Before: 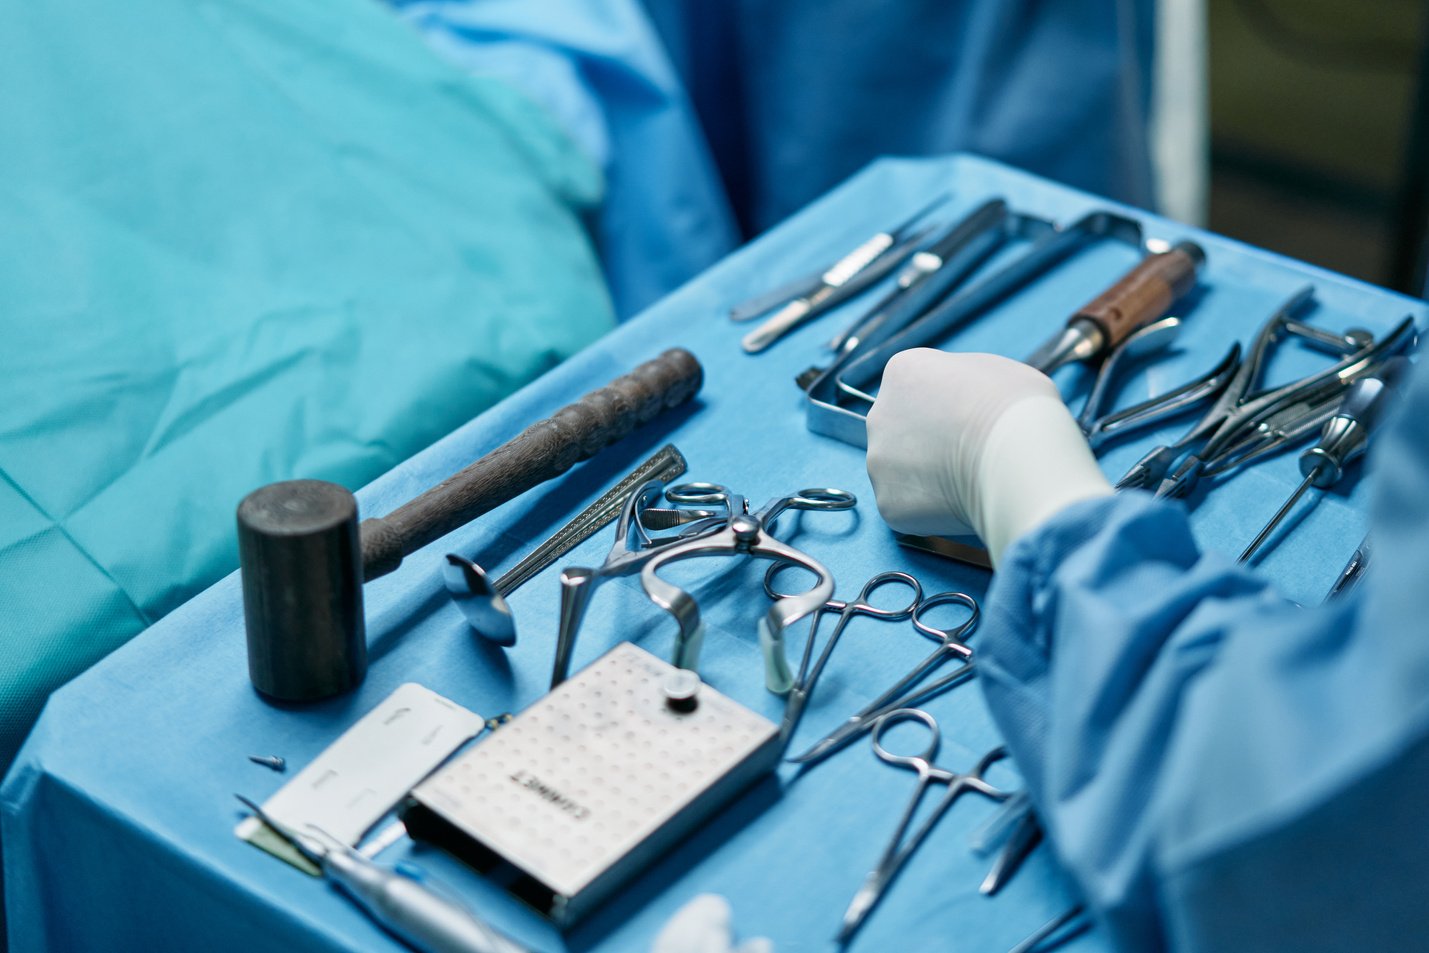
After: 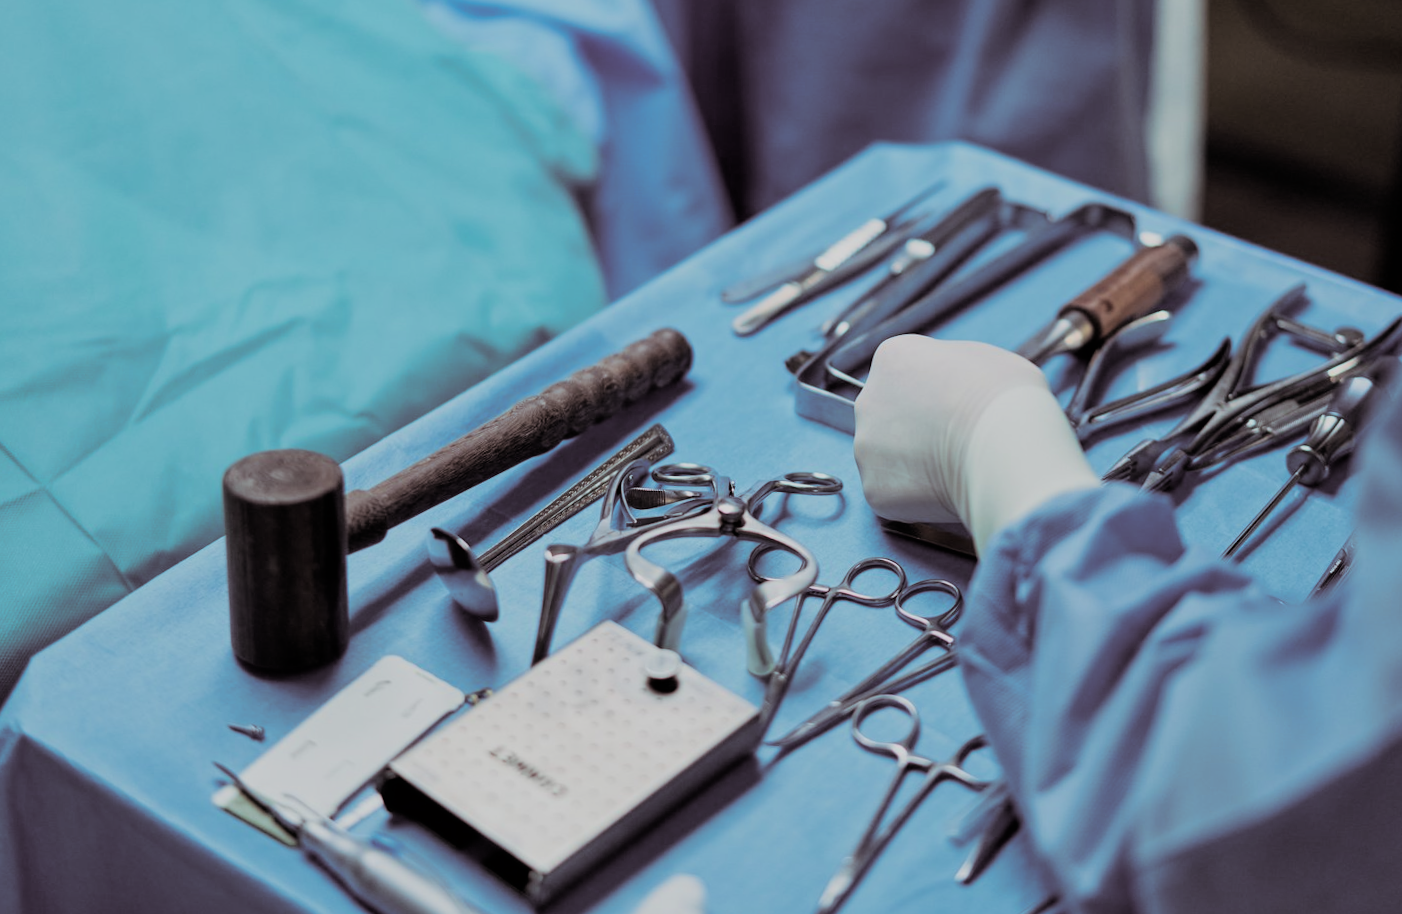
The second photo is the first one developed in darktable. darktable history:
split-toning: shadows › saturation 0.24, highlights › hue 54°, highlights › saturation 0.24
filmic rgb: black relative exposure -7.65 EV, white relative exposure 4.56 EV, hardness 3.61
rotate and perspective: rotation 1.57°, crop left 0.018, crop right 0.982, crop top 0.039, crop bottom 0.961
